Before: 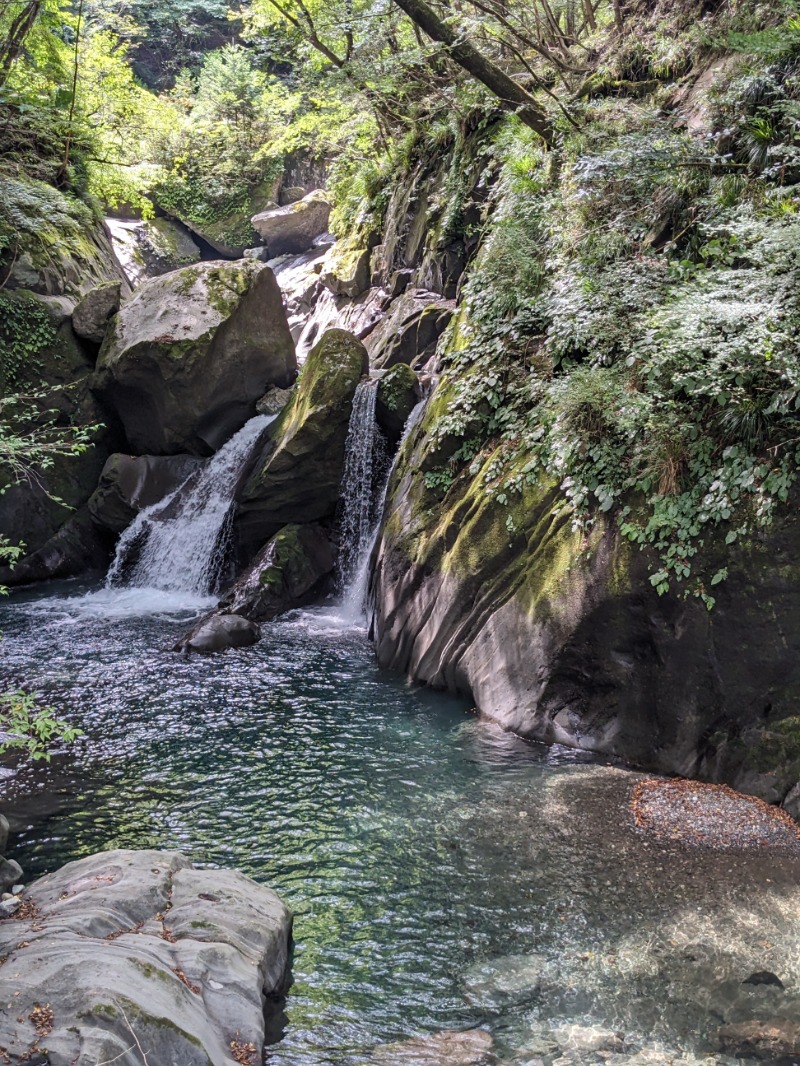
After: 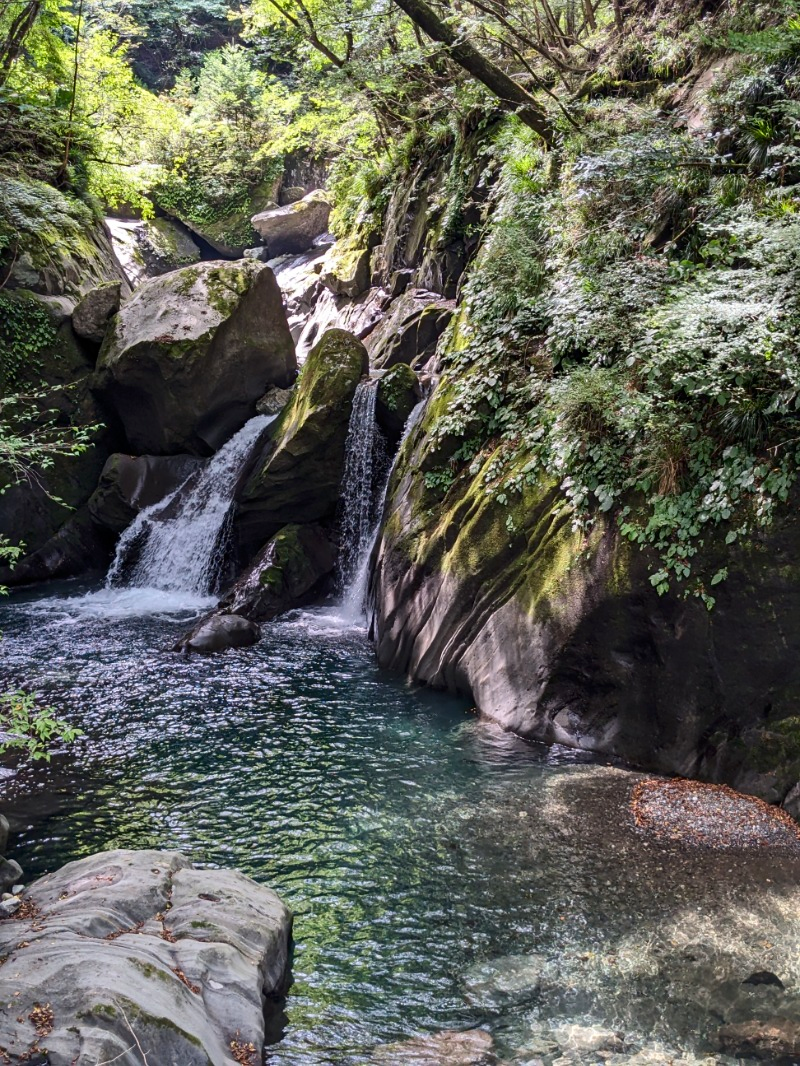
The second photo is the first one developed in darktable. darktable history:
contrast brightness saturation: contrast 0.133, brightness -0.052, saturation 0.157
